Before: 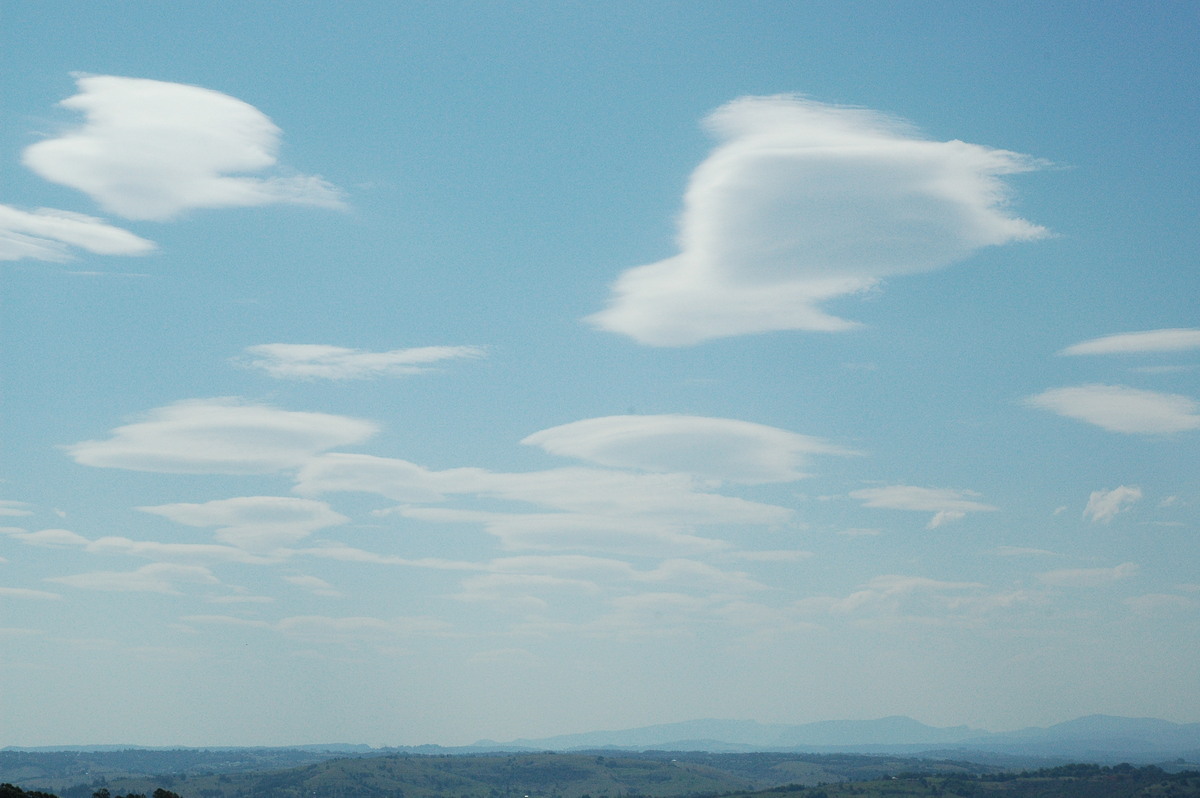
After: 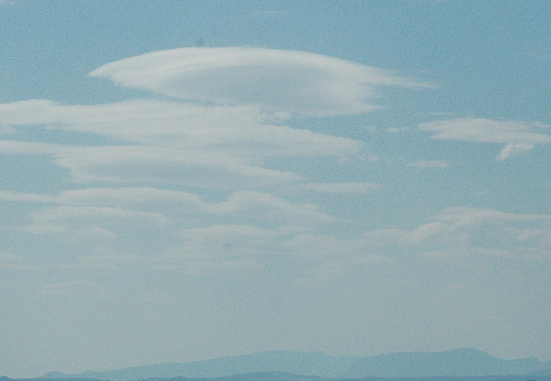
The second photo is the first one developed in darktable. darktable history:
shadows and highlights: soften with gaussian
crop: left 35.939%, top 46.176%, right 18.12%, bottom 5.954%
